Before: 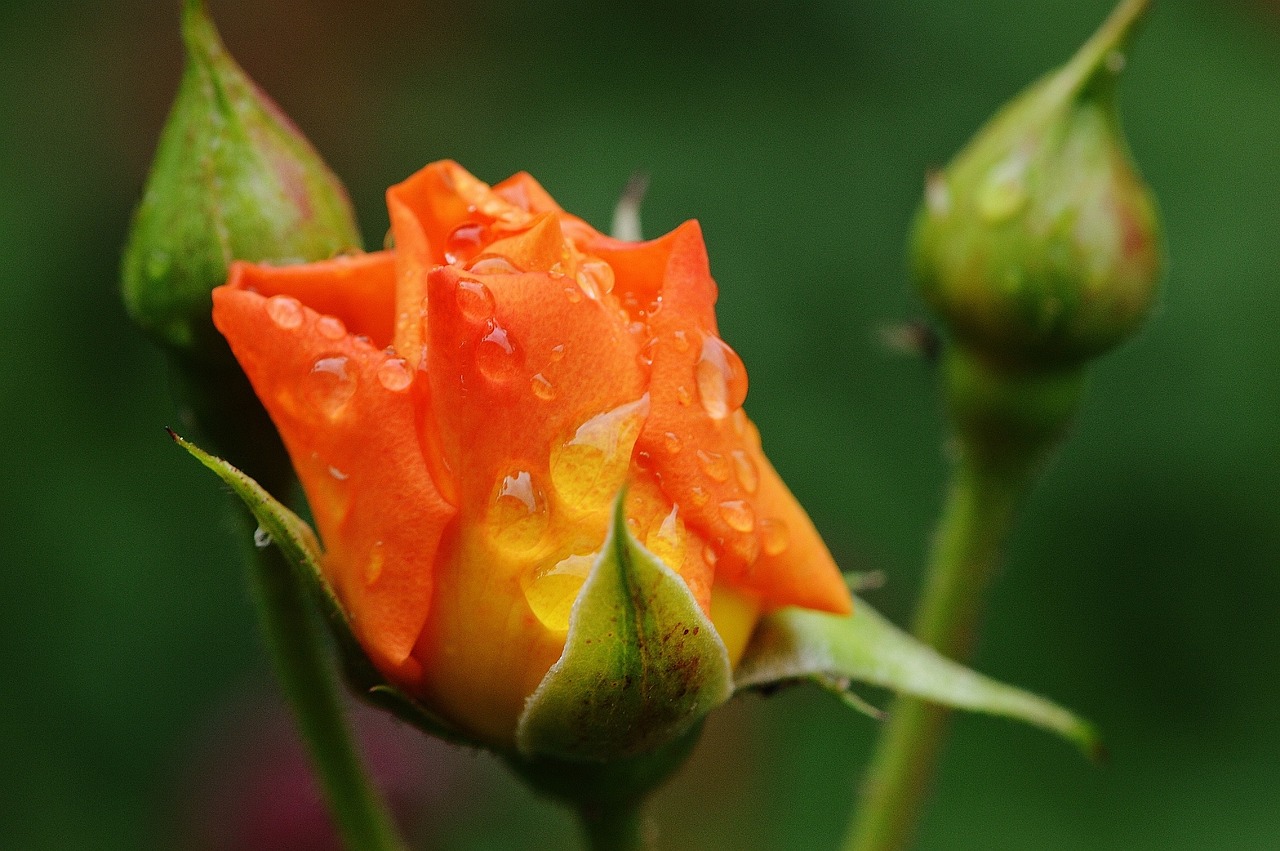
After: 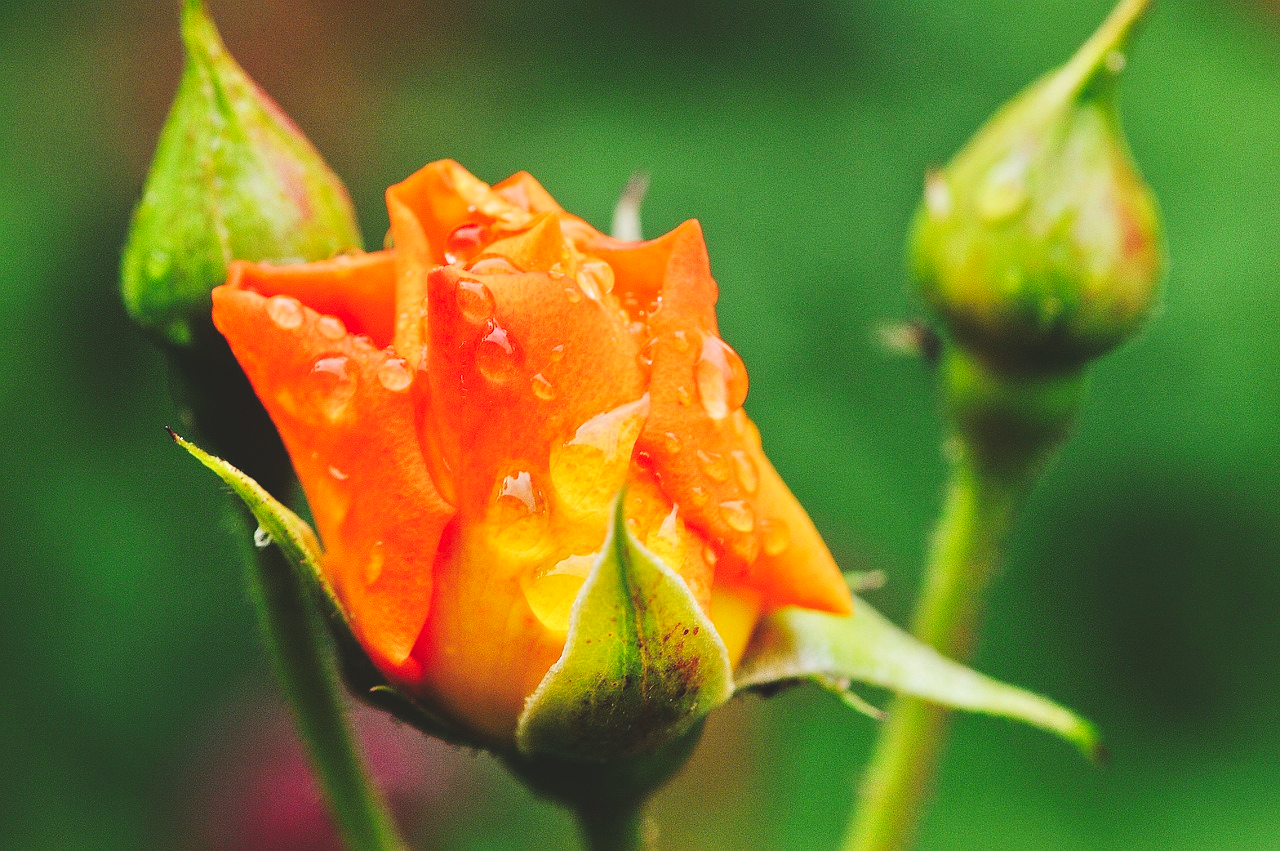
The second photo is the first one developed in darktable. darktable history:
tone curve: curves: ch0 [(0, 0) (0.003, 0.117) (0.011, 0.125) (0.025, 0.133) (0.044, 0.144) (0.069, 0.152) (0.1, 0.167) (0.136, 0.186) (0.177, 0.21) (0.224, 0.244) (0.277, 0.295) (0.335, 0.357) (0.399, 0.445) (0.468, 0.531) (0.543, 0.629) (0.623, 0.716) (0.709, 0.803) (0.801, 0.876) (0.898, 0.939) (1, 1)], preserve colors none
tone equalizer: -7 EV 0.15 EV, -6 EV 0.6 EV, -5 EV 1.15 EV, -4 EV 1.33 EV, -3 EV 1.15 EV, -2 EV 0.6 EV, -1 EV 0.15 EV, mask exposure compensation -0.5 EV
